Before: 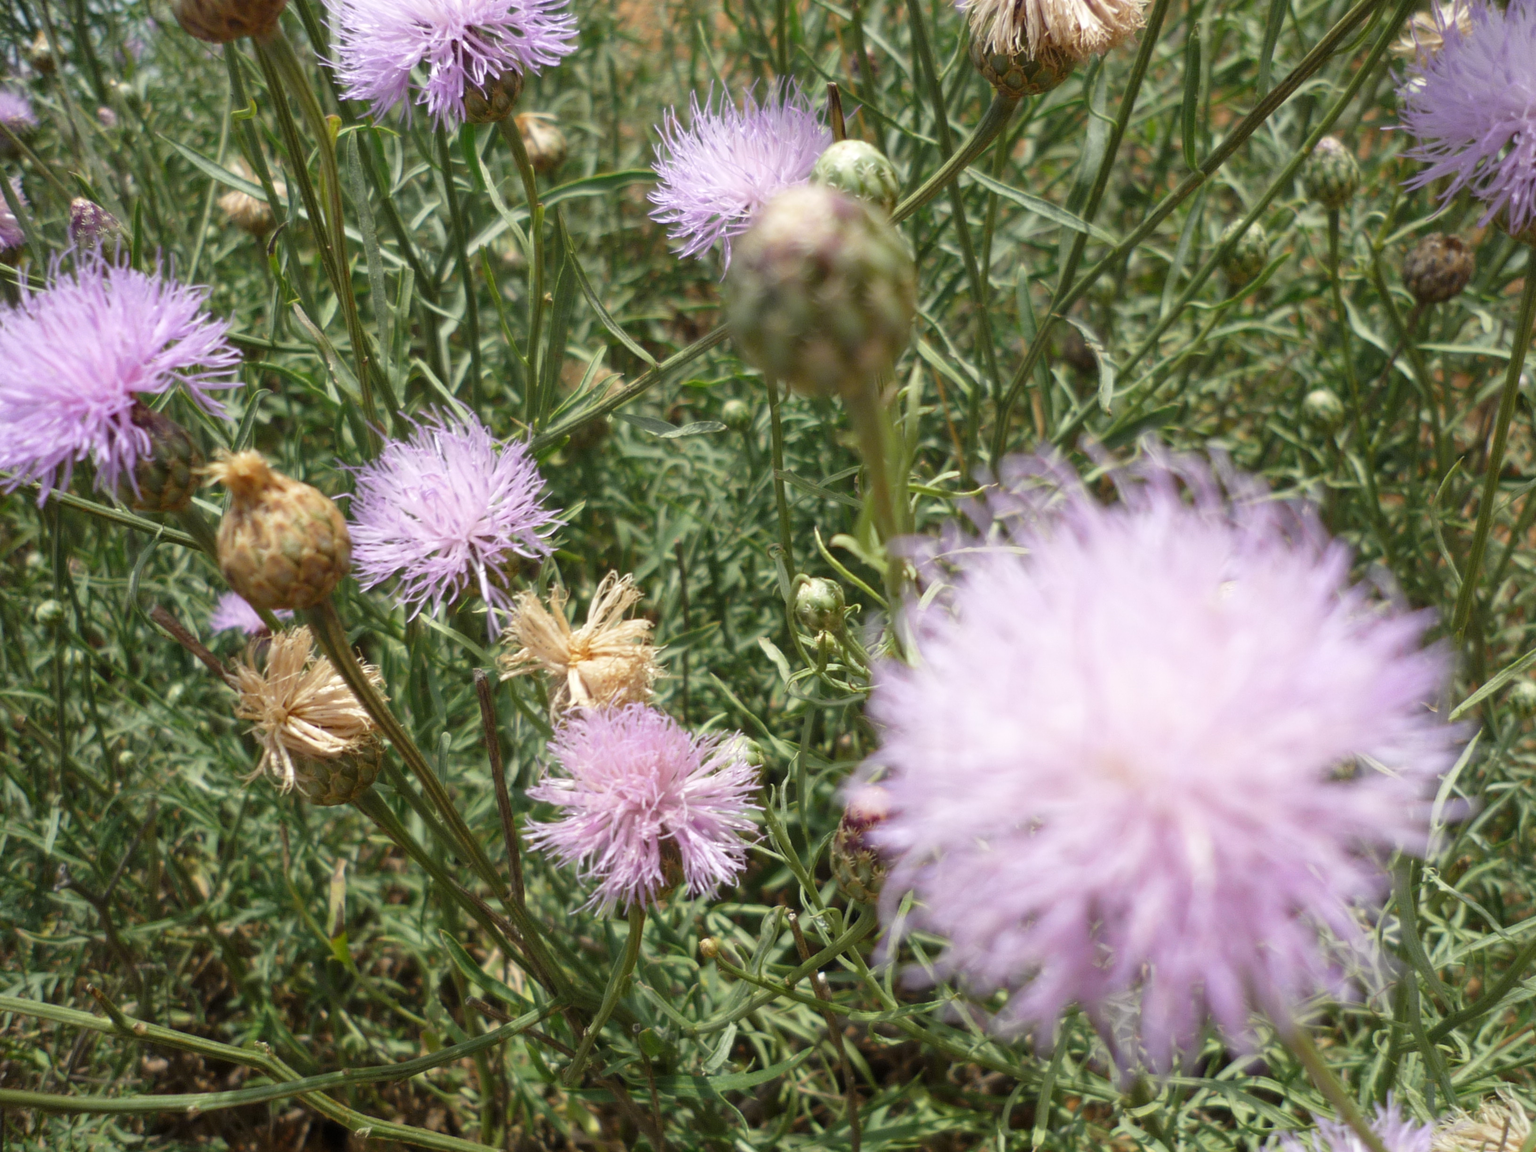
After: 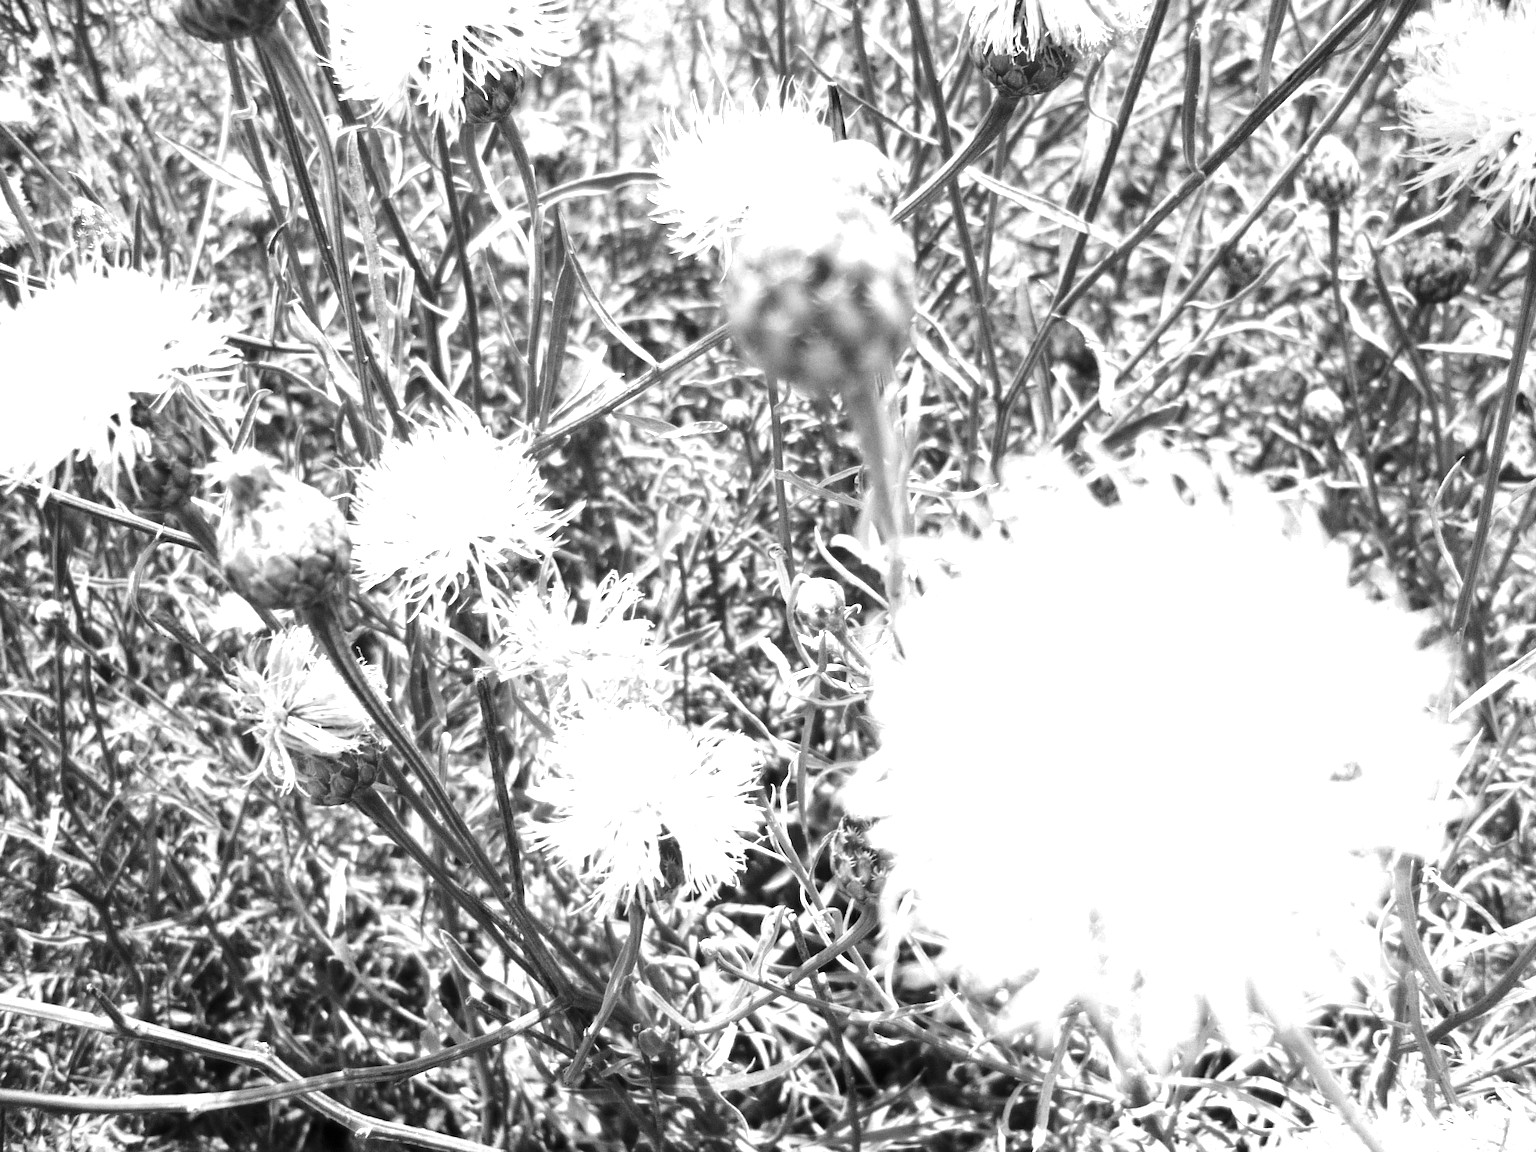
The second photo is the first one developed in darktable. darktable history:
color zones: curves: ch0 [(0.002, 0.593) (0.143, 0.417) (0.285, 0.541) (0.455, 0.289) (0.608, 0.327) (0.727, 0.283) (0.869, 0.571) (1, 0.603)]; ch1 [(0, 0) (0.143, 0) (0.286, 0) (0.429, 0) (0.571, 0) (0.714, 0) (0.857, 0)]
exposure: black level correction 0, exposure 1.91 EV, compensate highlight preservation false
contrast brightness saturation: contrast 0.194, brightness -0.227, saturation 0.115
